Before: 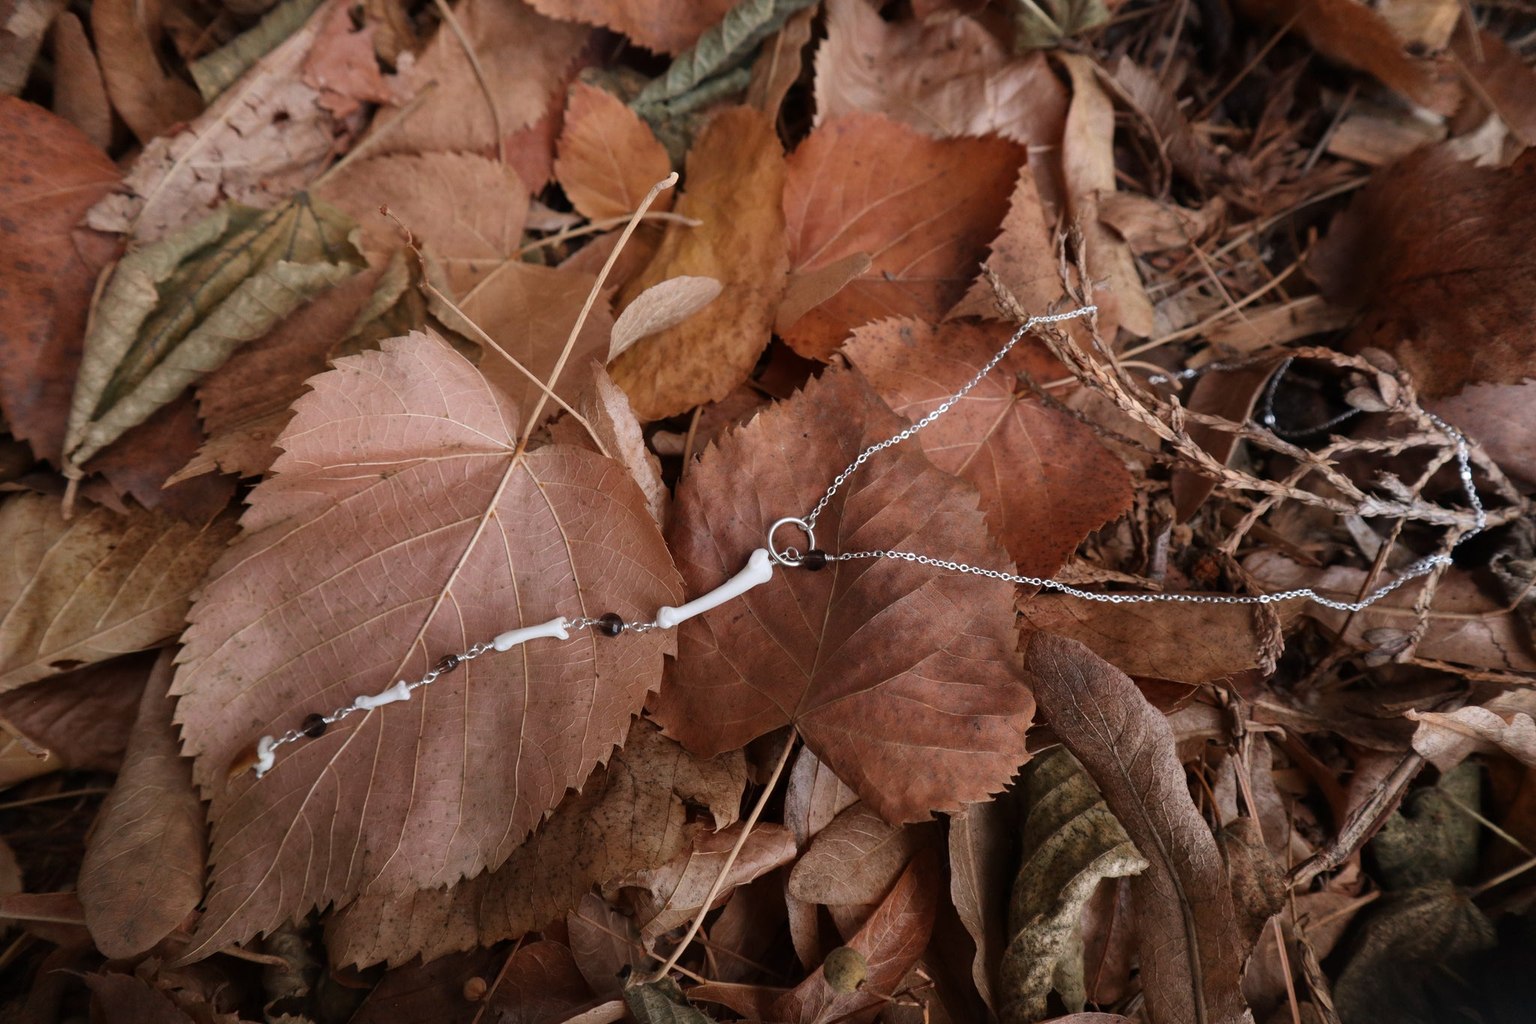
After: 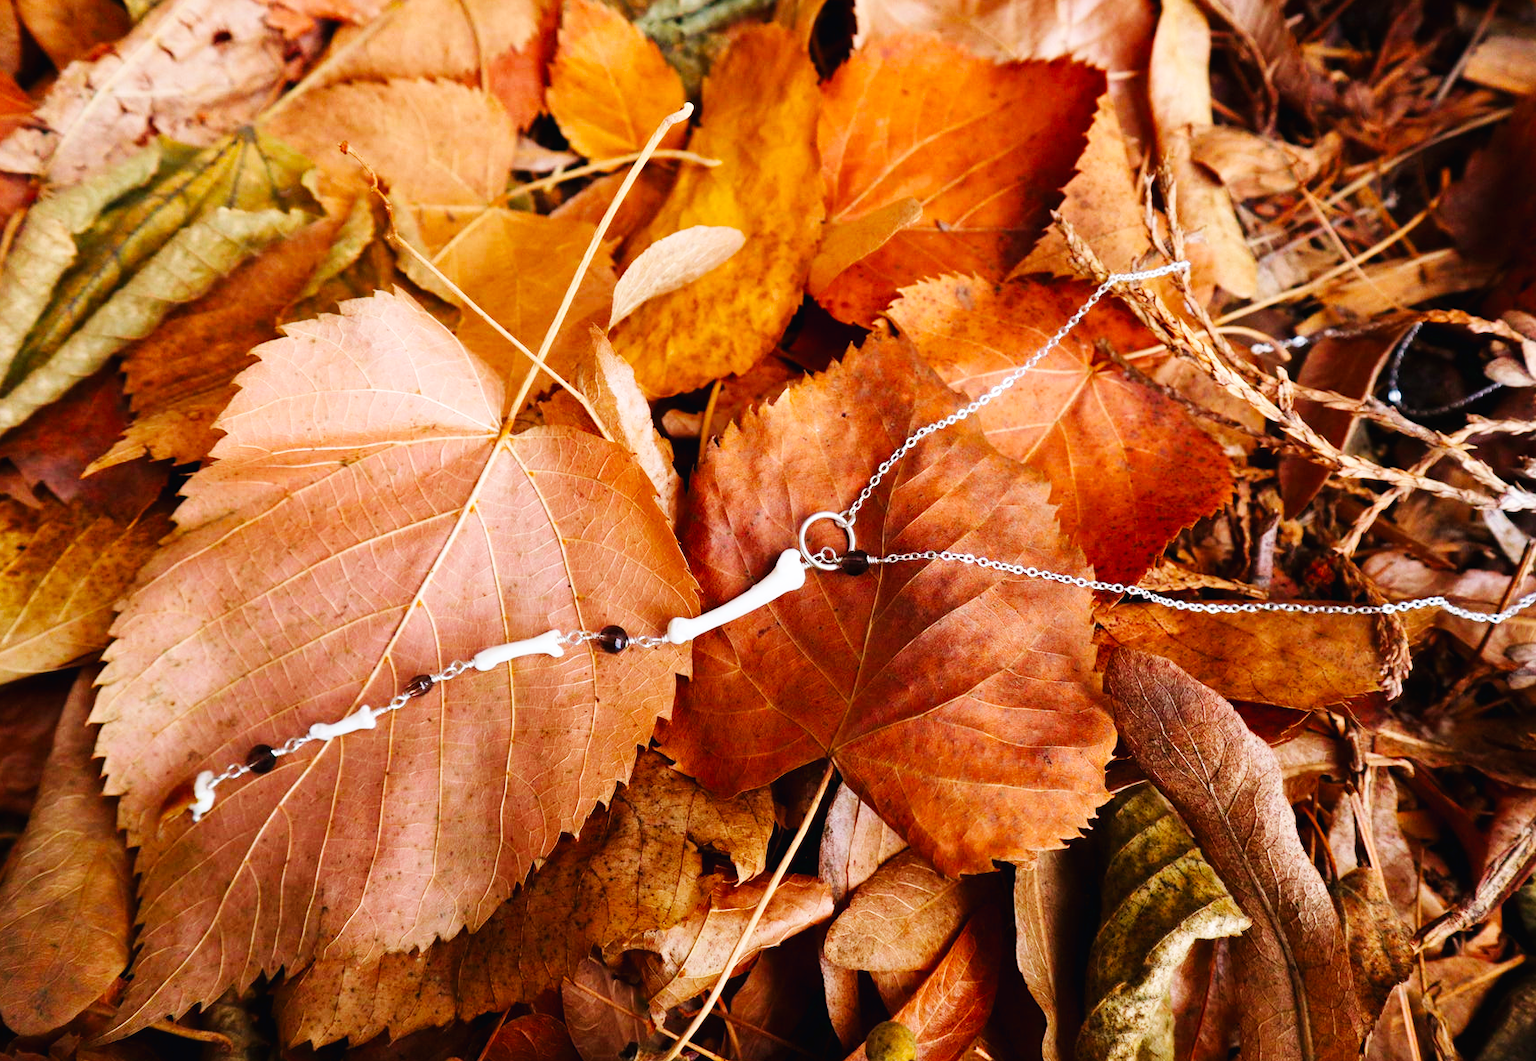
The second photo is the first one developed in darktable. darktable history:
crop: left 6.135%, top 8.394%, right 9.527%, bottom 4.124%
color balance rgb: linear chroma grading › global chroma 16.718%, perceptual saturation grading › global saturation 14.772%, global vibrance 30.534%
base curve: curves: ch0 [(0, 0.003) (0.001, 0.002) (0.006, 0.004) (0.02, 0.022) (0.048, 0.086) (0.094, 0.234) (0.162, 0.431) (0.258, 0.629) (0.385, 0.8) (0.548, 0.918) (0.751, 0.988) (1, 1)], preserve colors none
